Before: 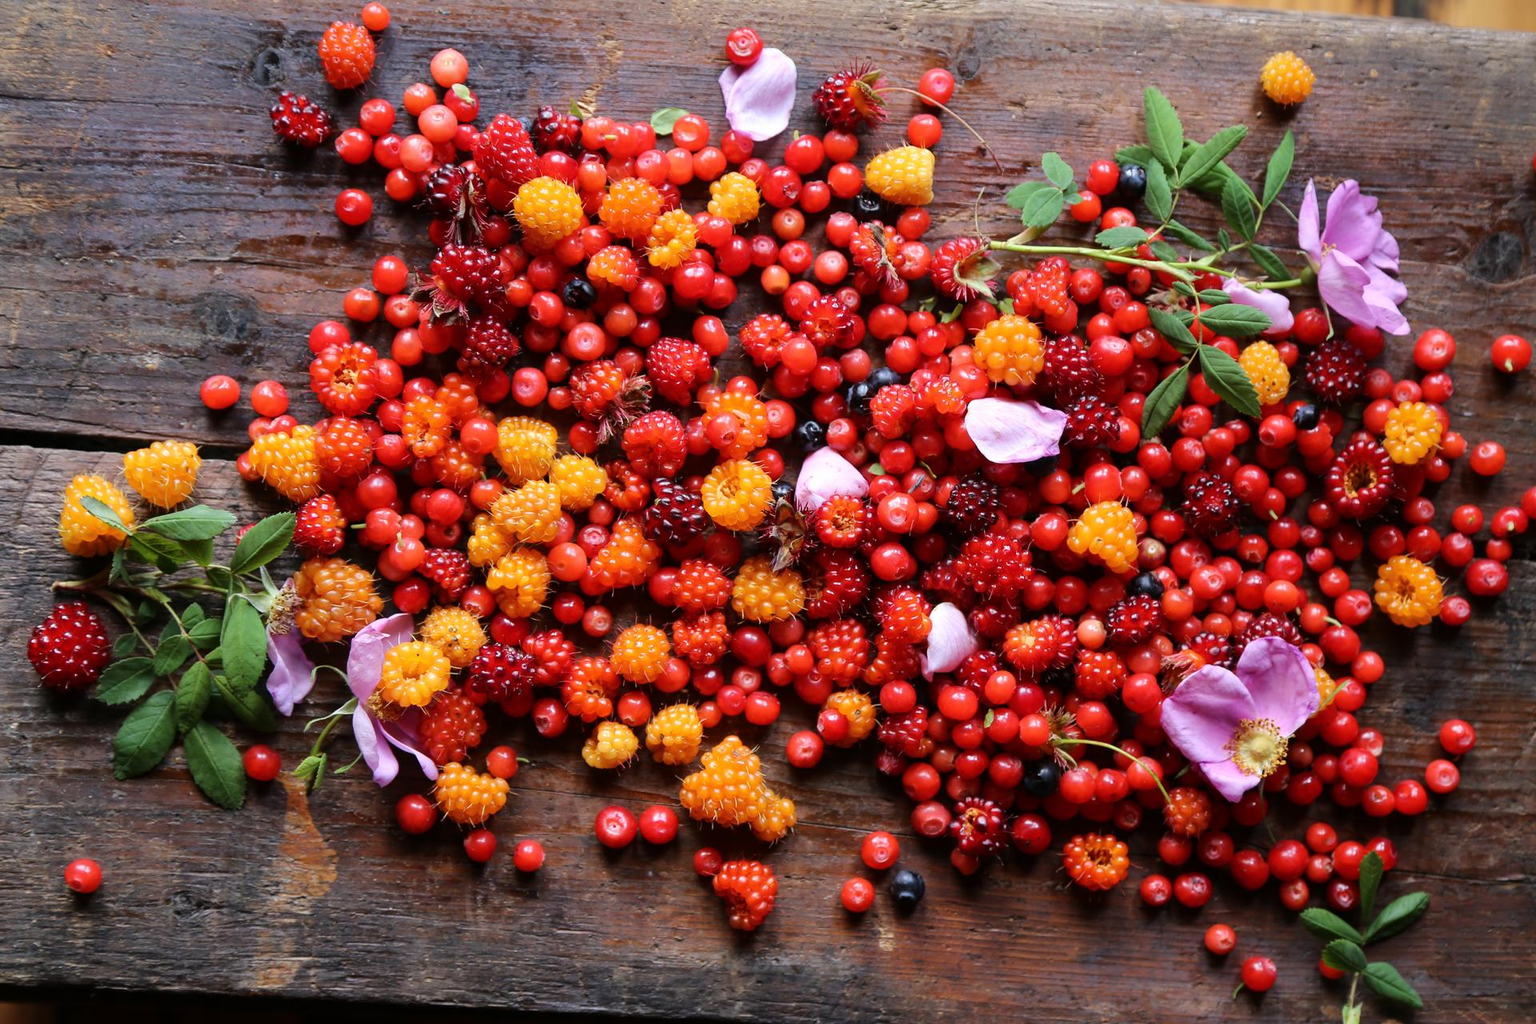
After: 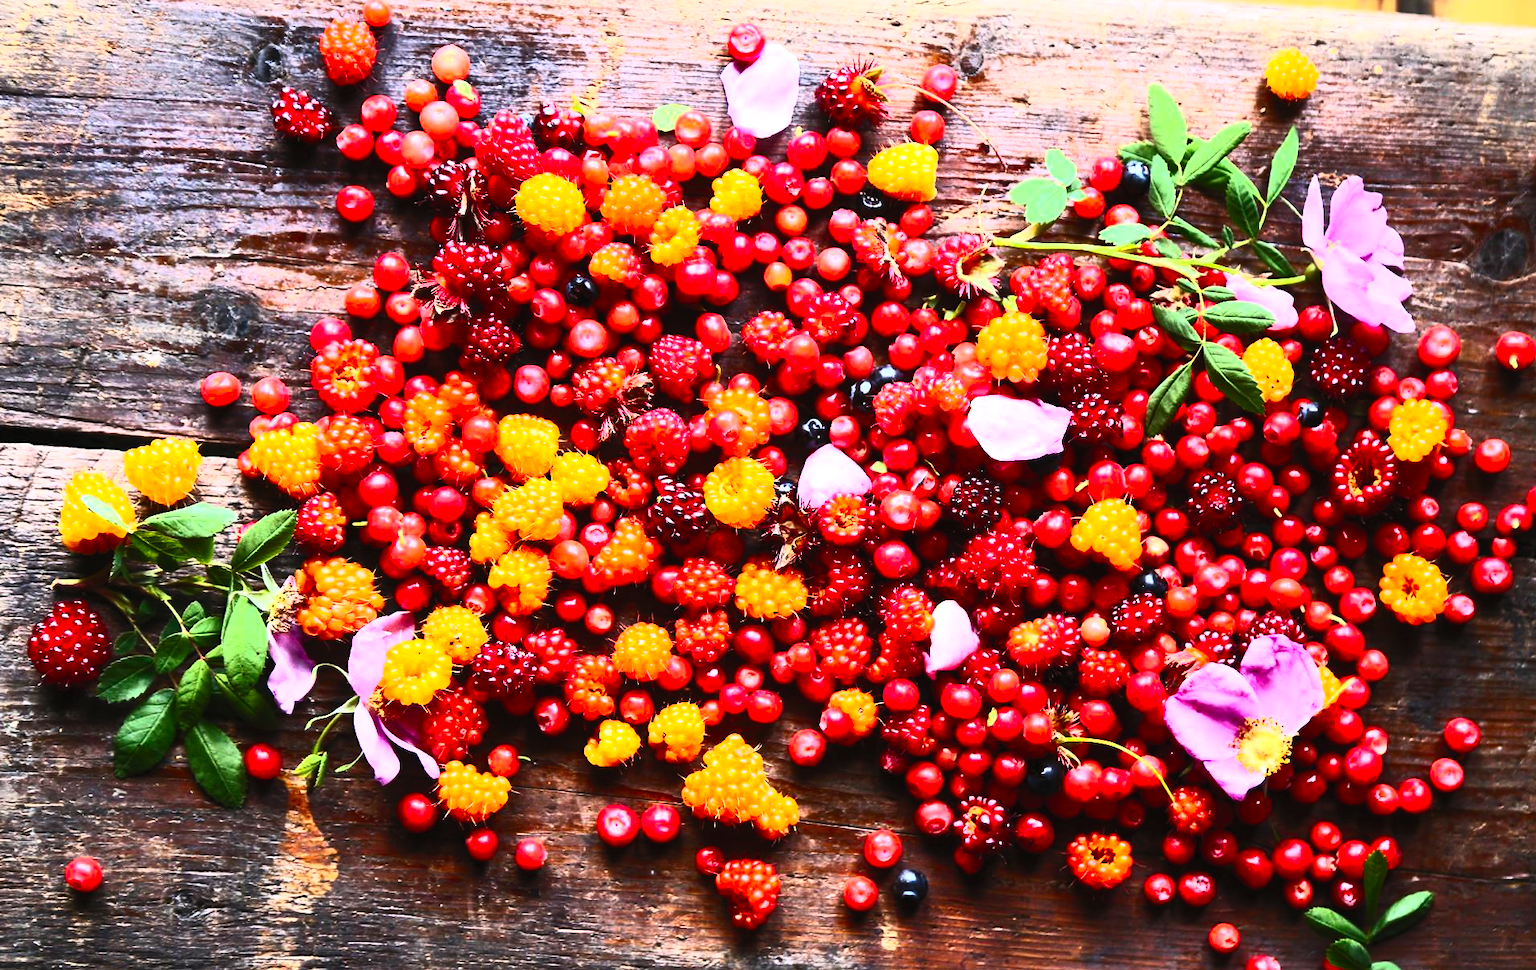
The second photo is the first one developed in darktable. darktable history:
tone equalizer: -8 EV -0.784 EV, -7 EV -0.701 EV, -6 EV -0.622 EV, -5 EV -0.414 EV, -3 EV 0.372 EV, -2 EV 0.6 EV, -1 EV 0.675 EV, +0 EV 0.776 EV, edges refinement/feathering 500, mask exposure compensation -1.57 EV, preserve details no
contrast brightness saturation: contrast 0.814, brightness 0.608, saturation 0.583
crop: top 0.457%, right 0.265%, bottom 5.022%
